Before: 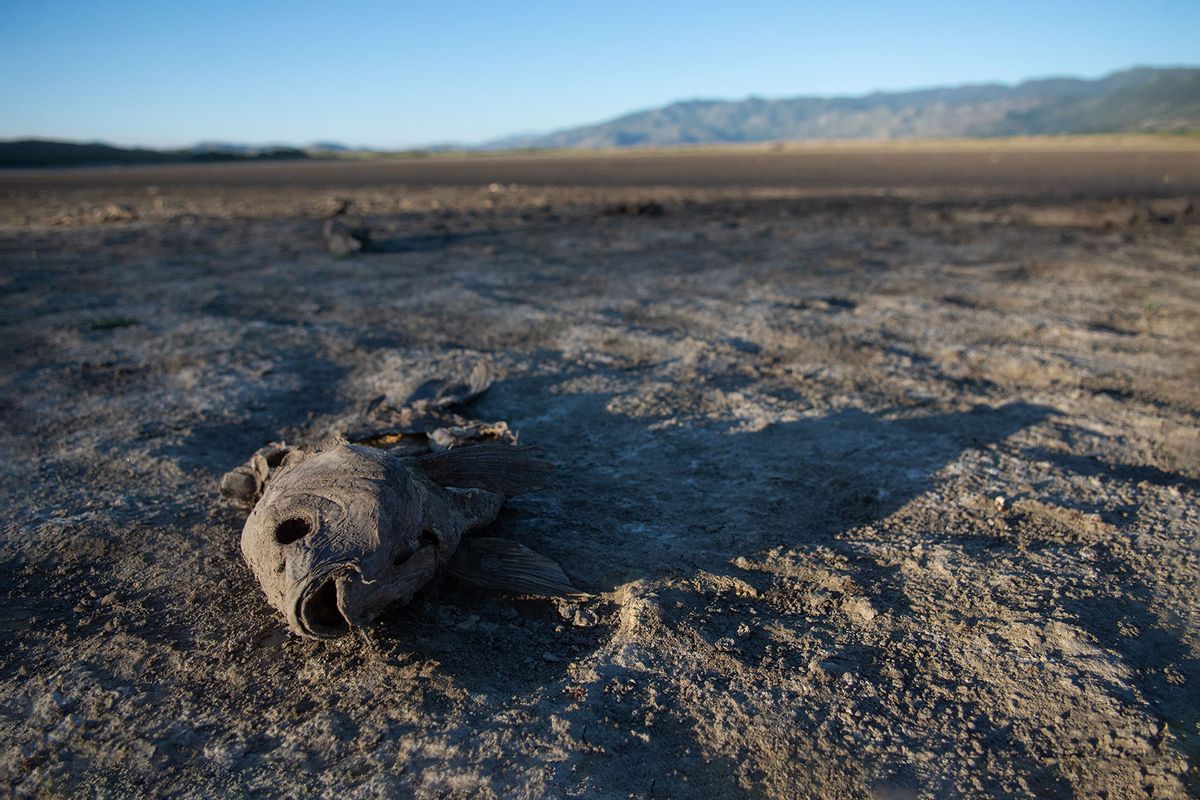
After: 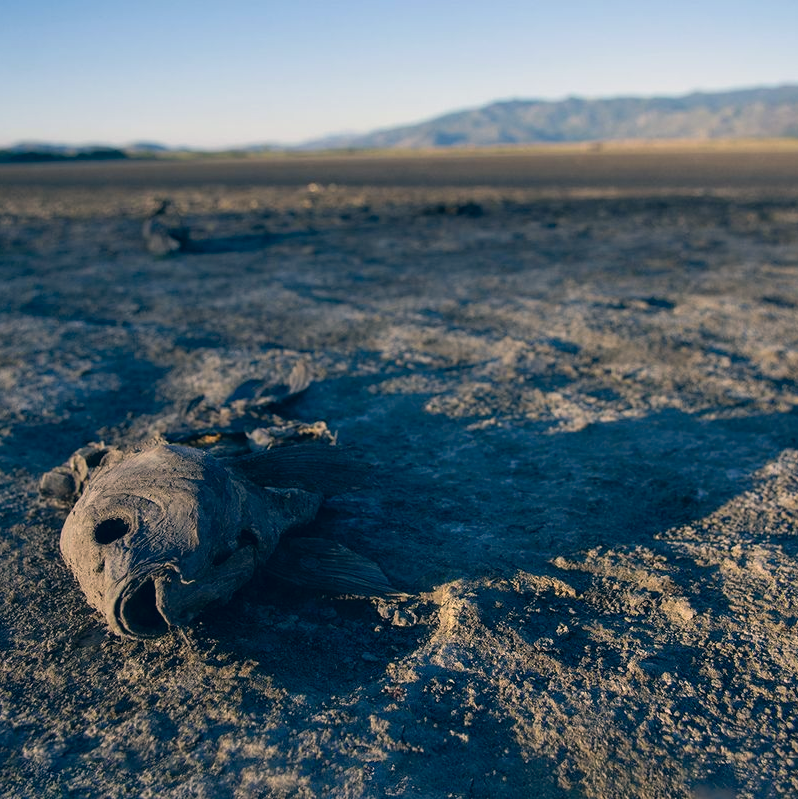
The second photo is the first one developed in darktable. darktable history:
color correction: highlights a* 10.35, highlights b* 14.71, shadows a* -10.22, shadows b* -14.99
crop and rotate: left 15.131%, right 18.294%
